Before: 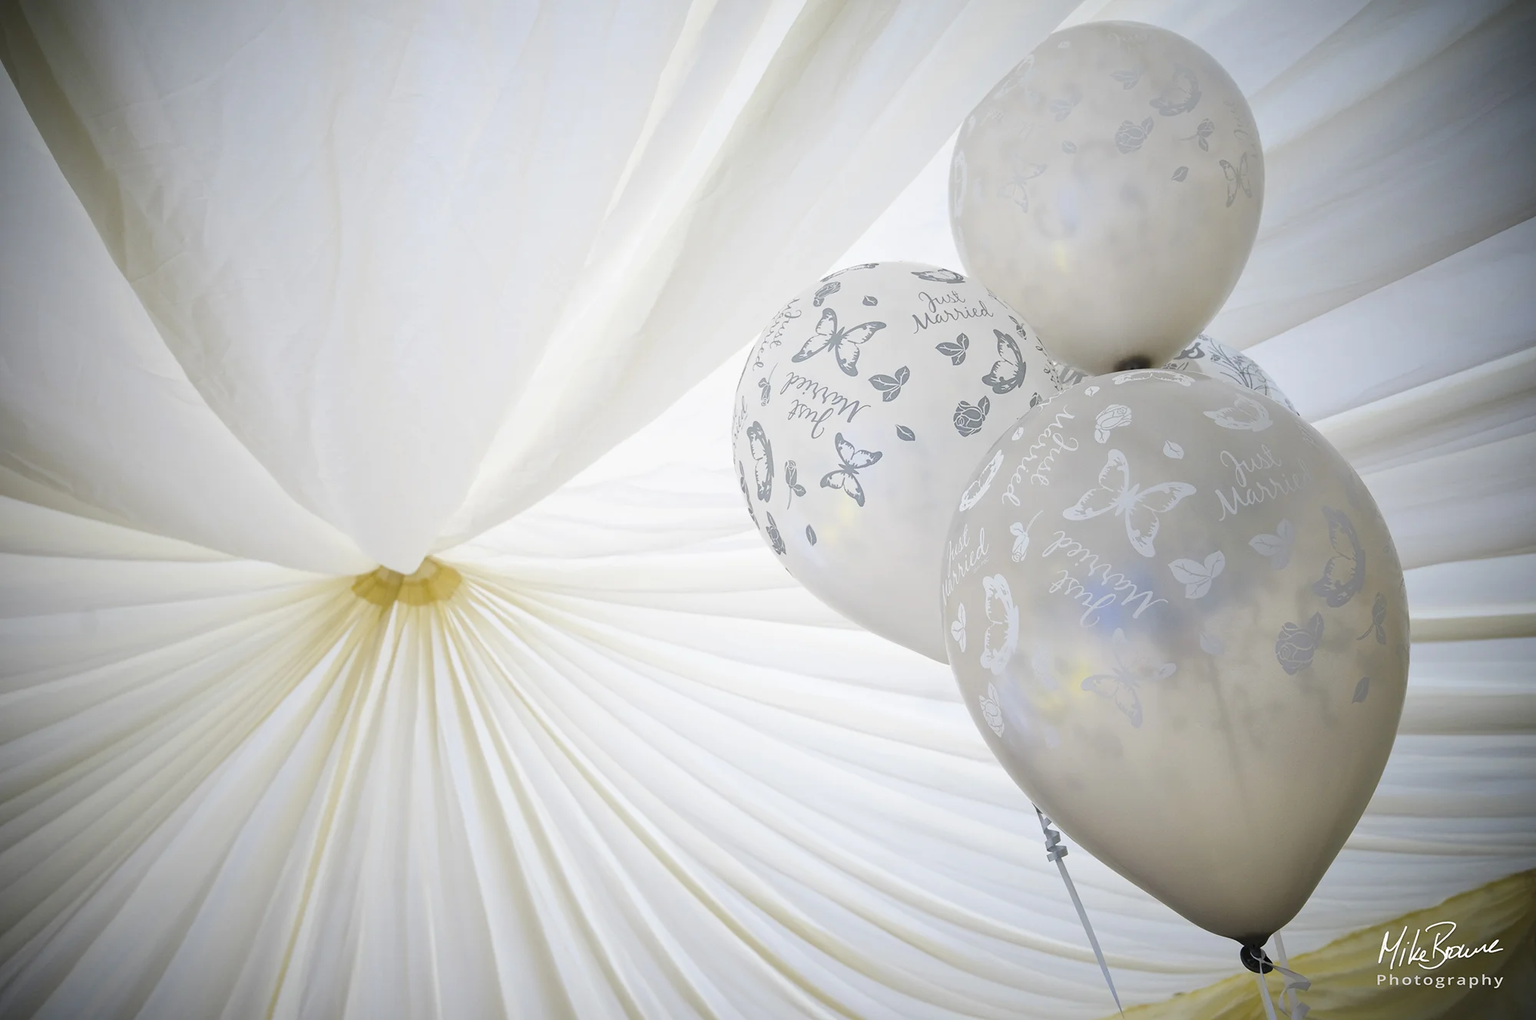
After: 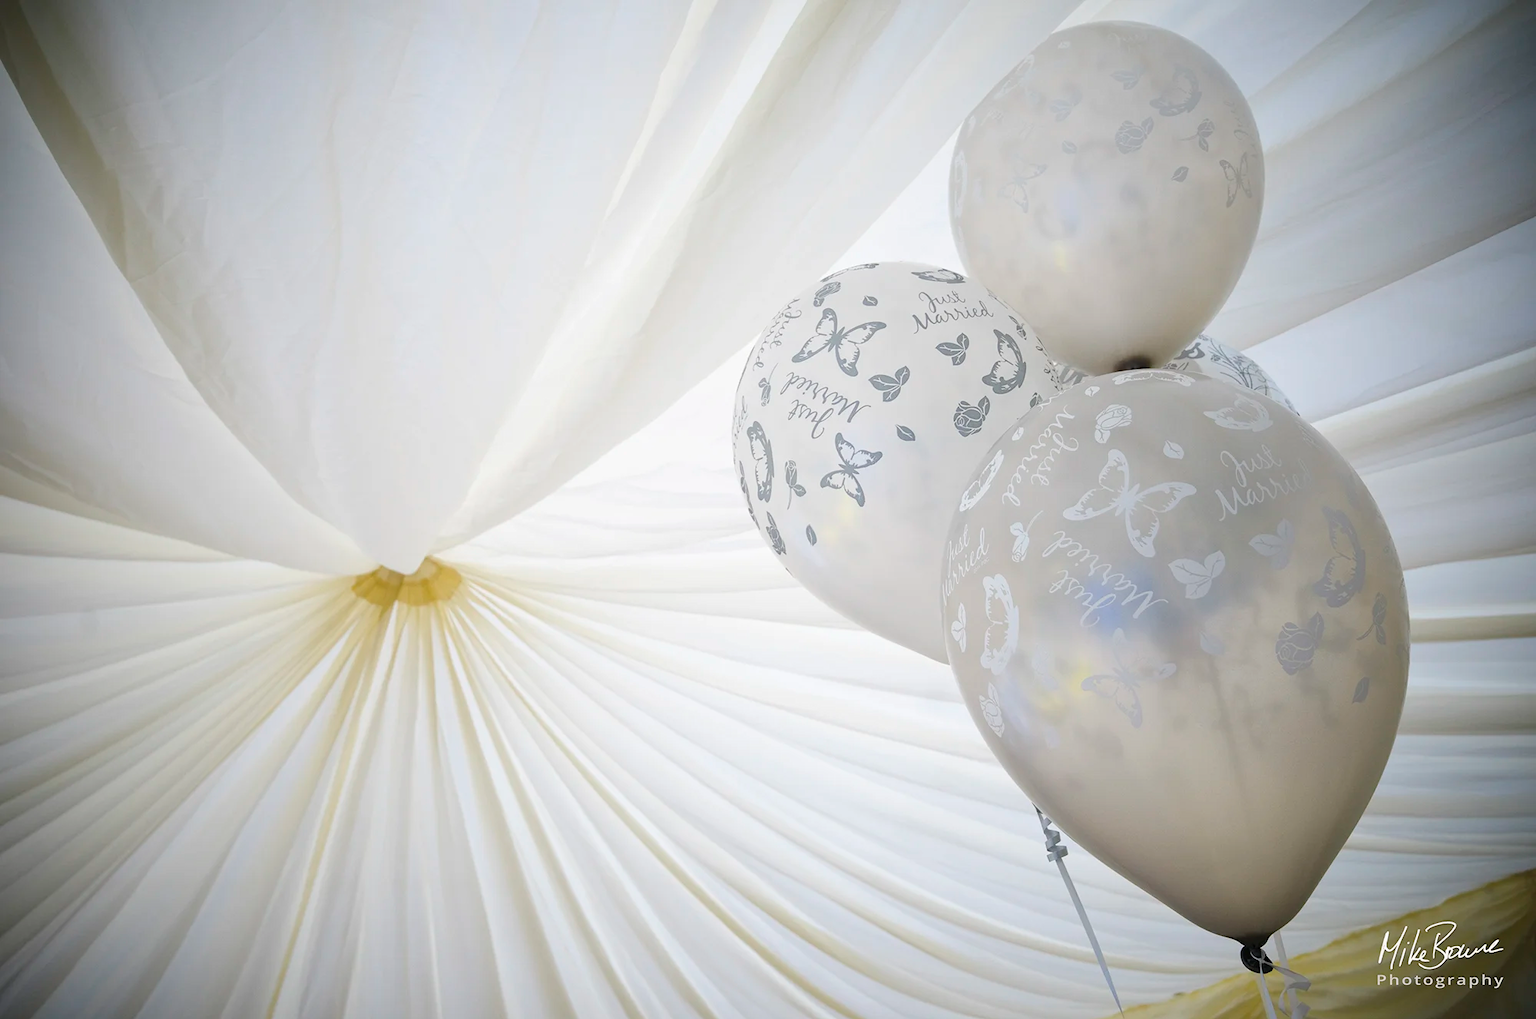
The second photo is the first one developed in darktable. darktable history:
exposure: black level correction 0, compensate exposure bias true, compensate highlight preservation false
